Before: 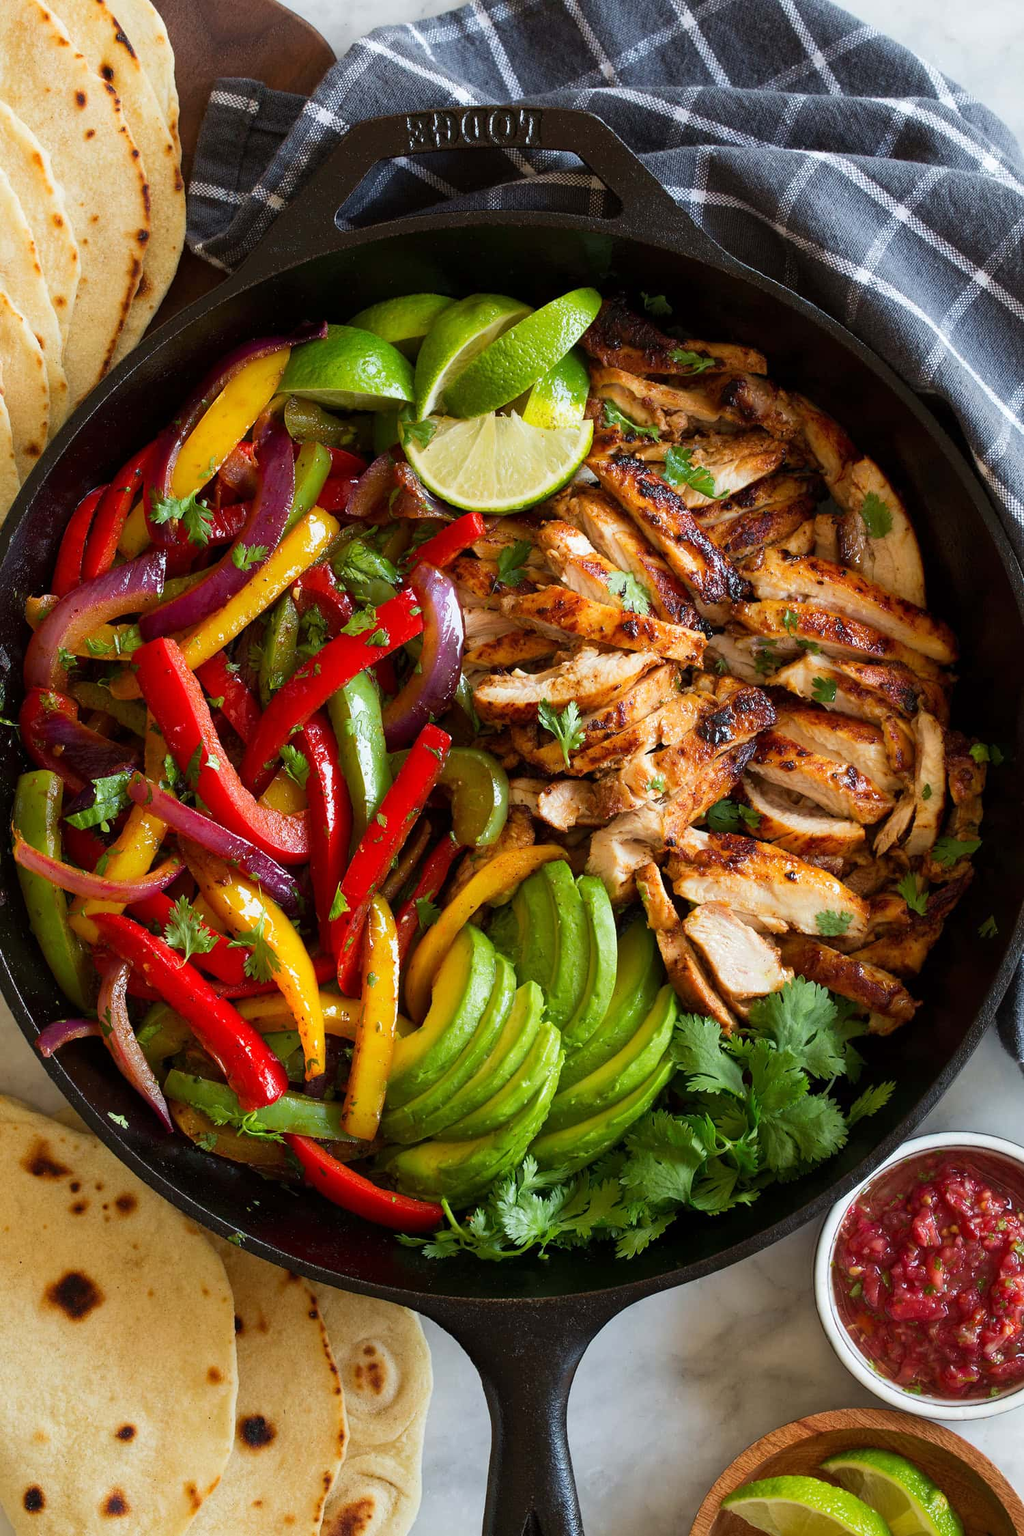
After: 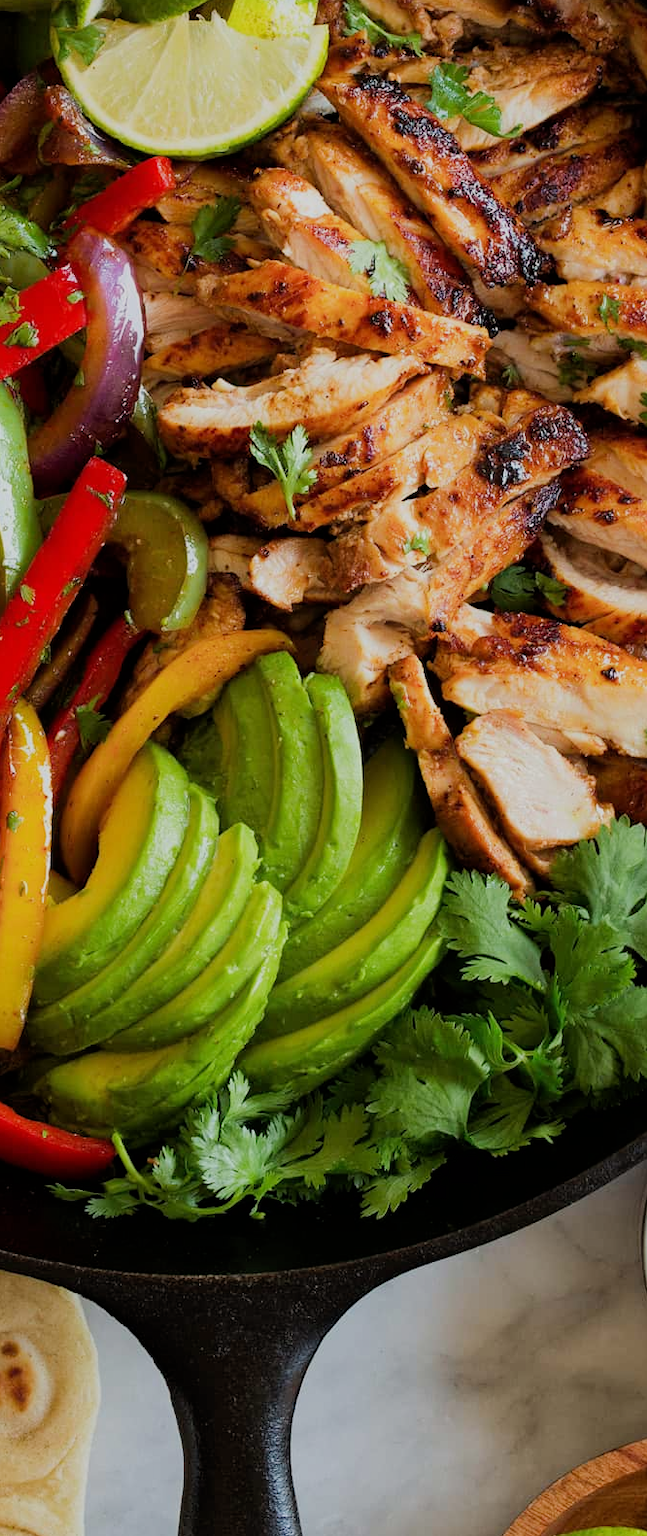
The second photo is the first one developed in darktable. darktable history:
filmic rgb: black relative exposure -7.65 EV, white relative exposure 4.56 EV, hardness 3.61
crop: left 35.432%, top 26.233%, right 20.145%, bottom 3.432%
